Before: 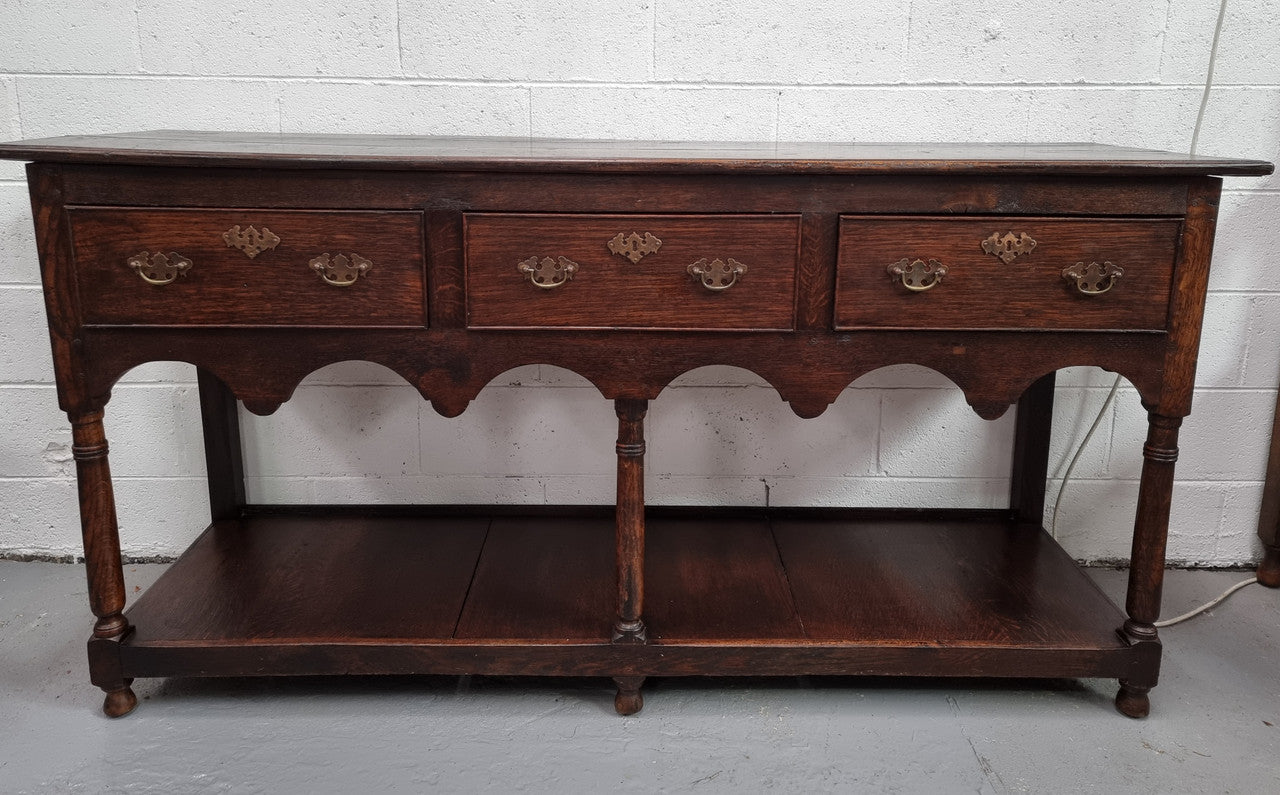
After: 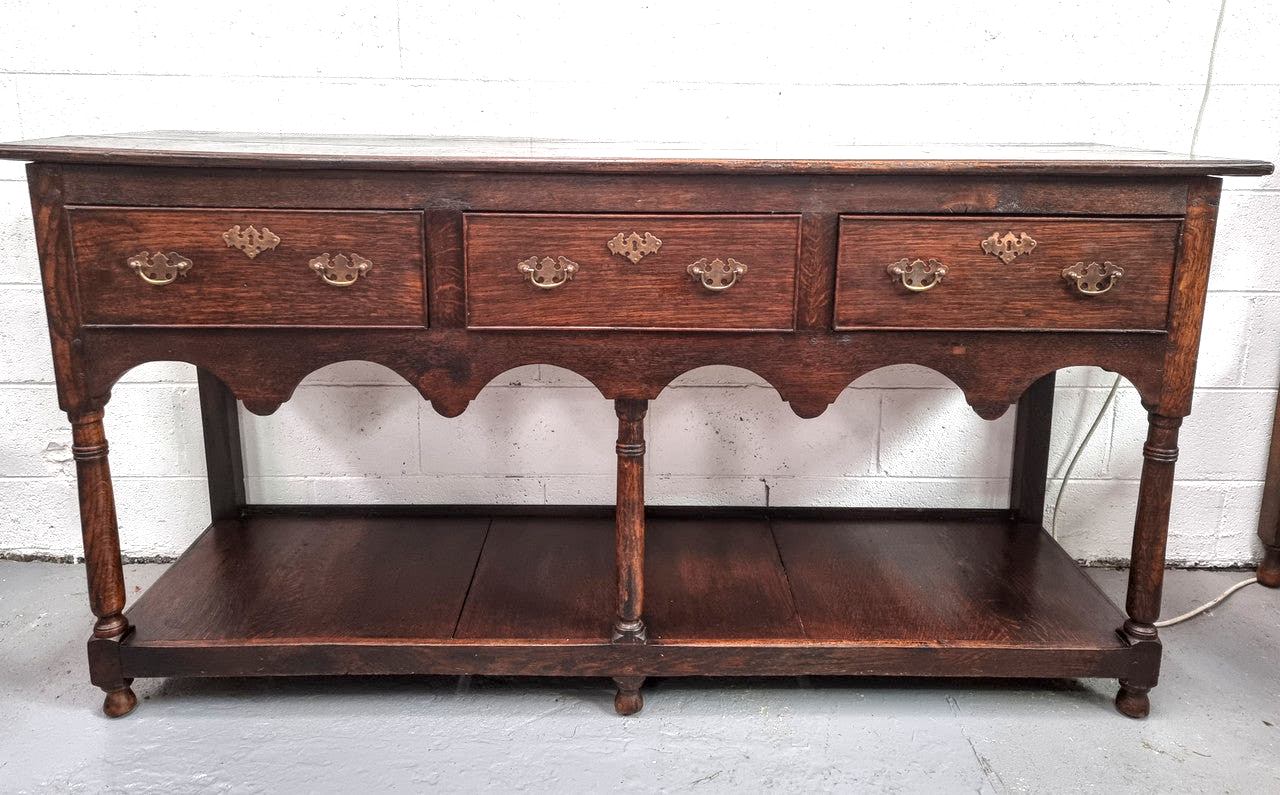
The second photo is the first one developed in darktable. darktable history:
local contrast: on, module defaults
exposure: black level correction 0.001, exposure 1.05 EV, compensate exposure bias true, compensate highlight preservation false
